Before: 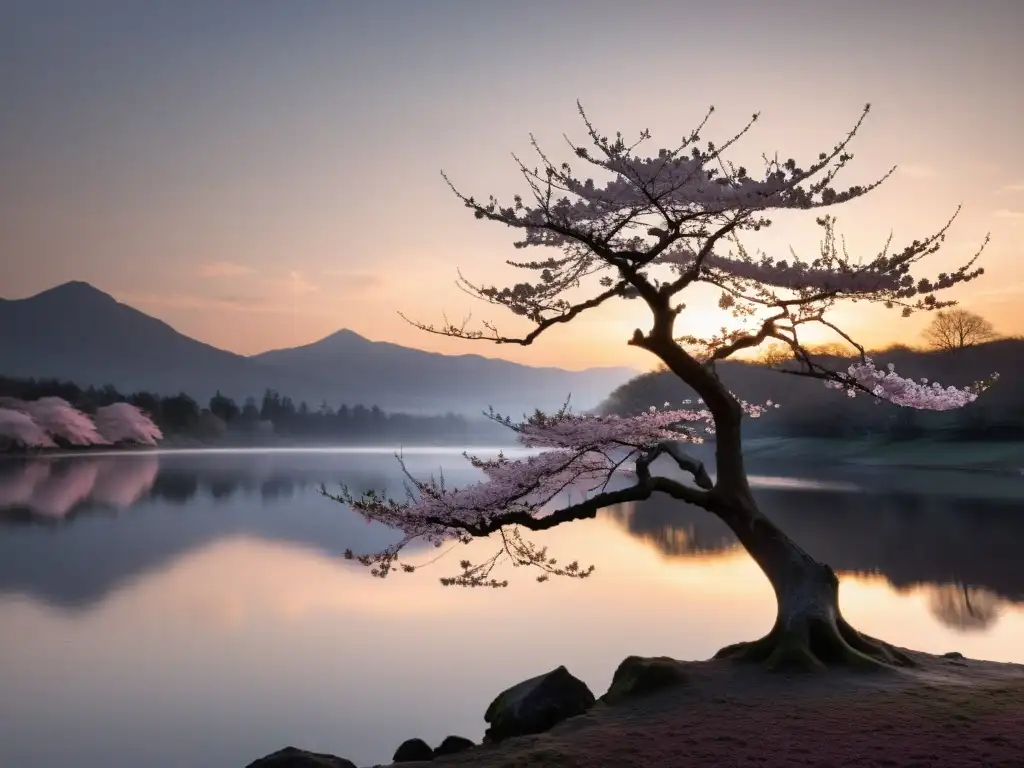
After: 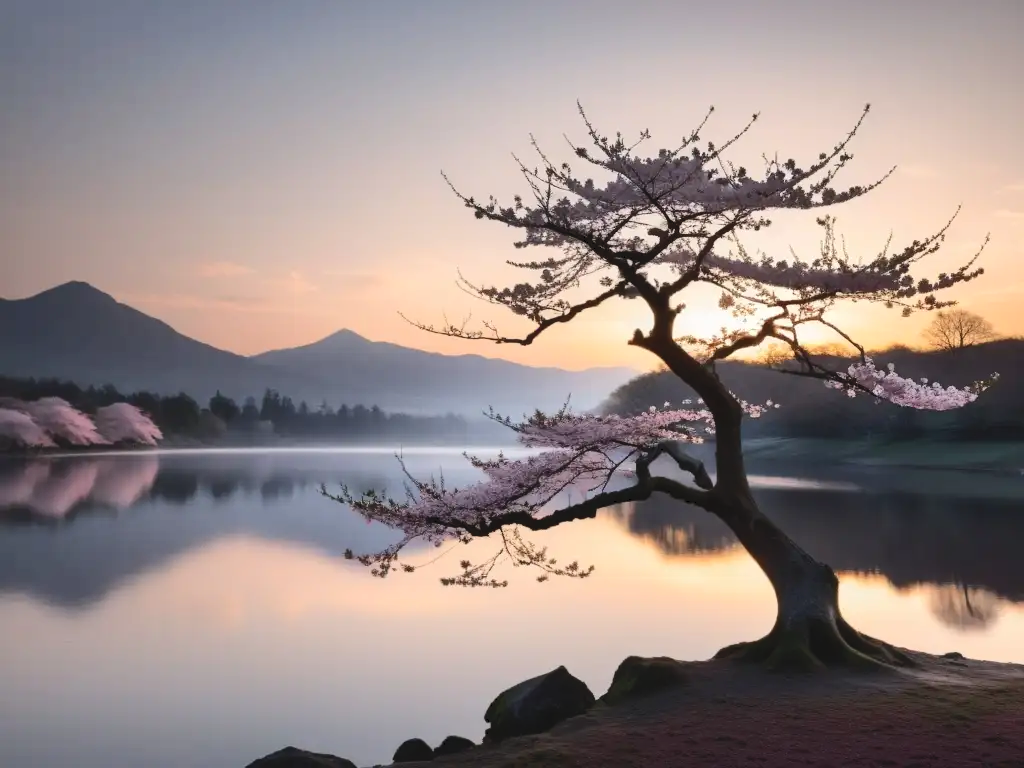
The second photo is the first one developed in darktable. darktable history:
tone curve: curves: ch0 [(0, 0) (0.003, 0.06) (0.011, 0.071) (0.025, 0.085) (0.044, 0.104) (0.069, 0.123) (0.1, 0.146) (0.136, 0.167) (0.177, 0.205) (0.224, 0.248) (0.277, 0.309) (0.335, 0.384) (0.399, 0.467) (0.468, 0.553) (0.543, 0.633) (0.623, 0.698) (0.709, 0.769) (0.801, 0.841) (0.898, 0.912) (1, 1)], color space Lab, independent channels, preserve colors none
